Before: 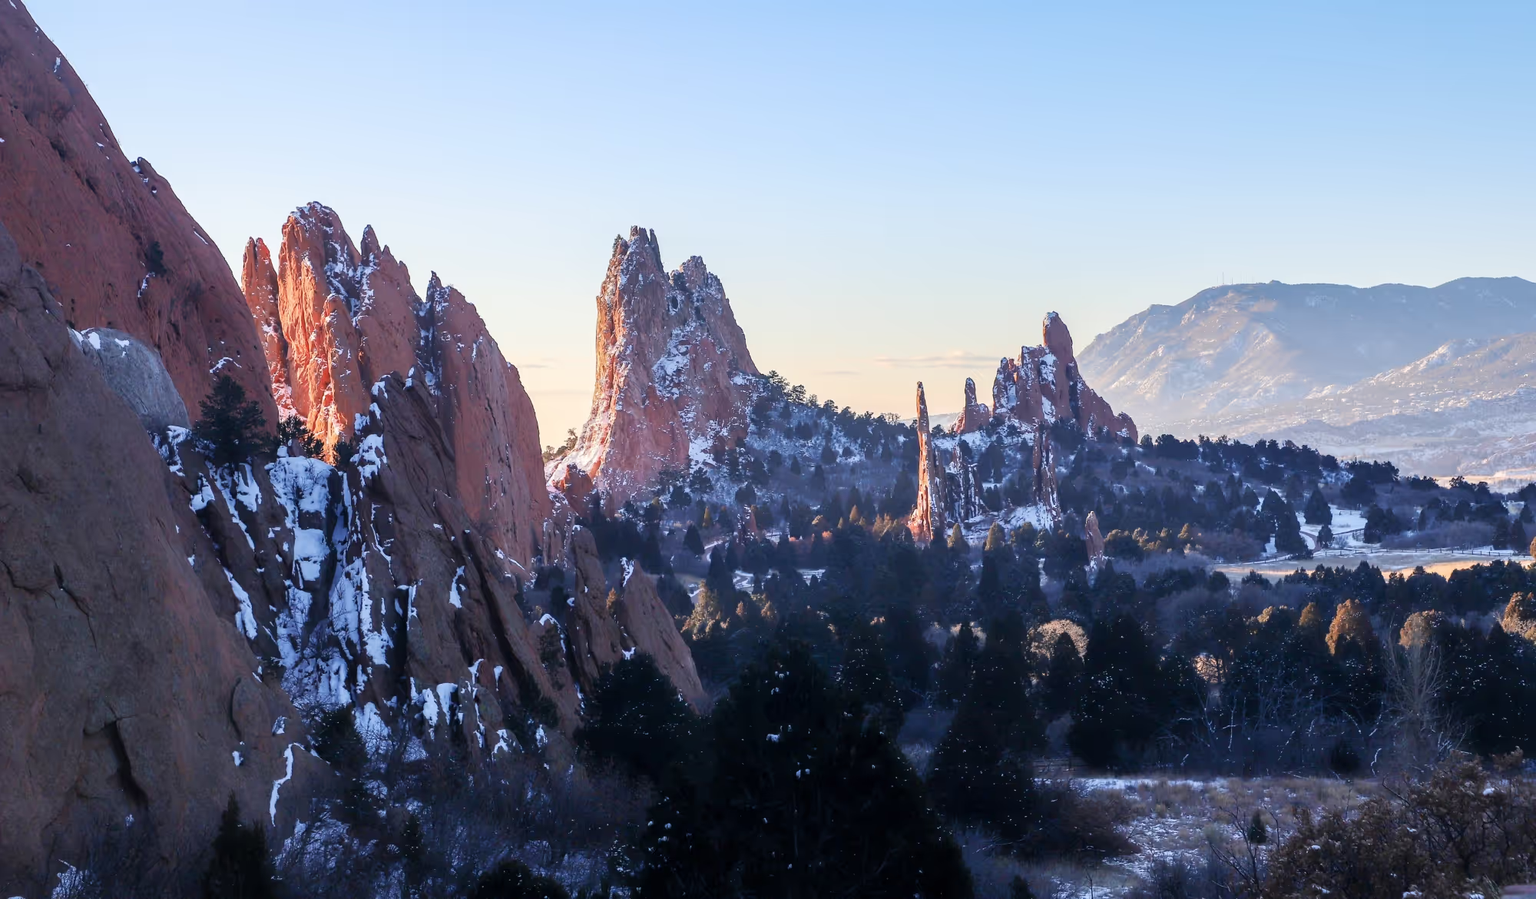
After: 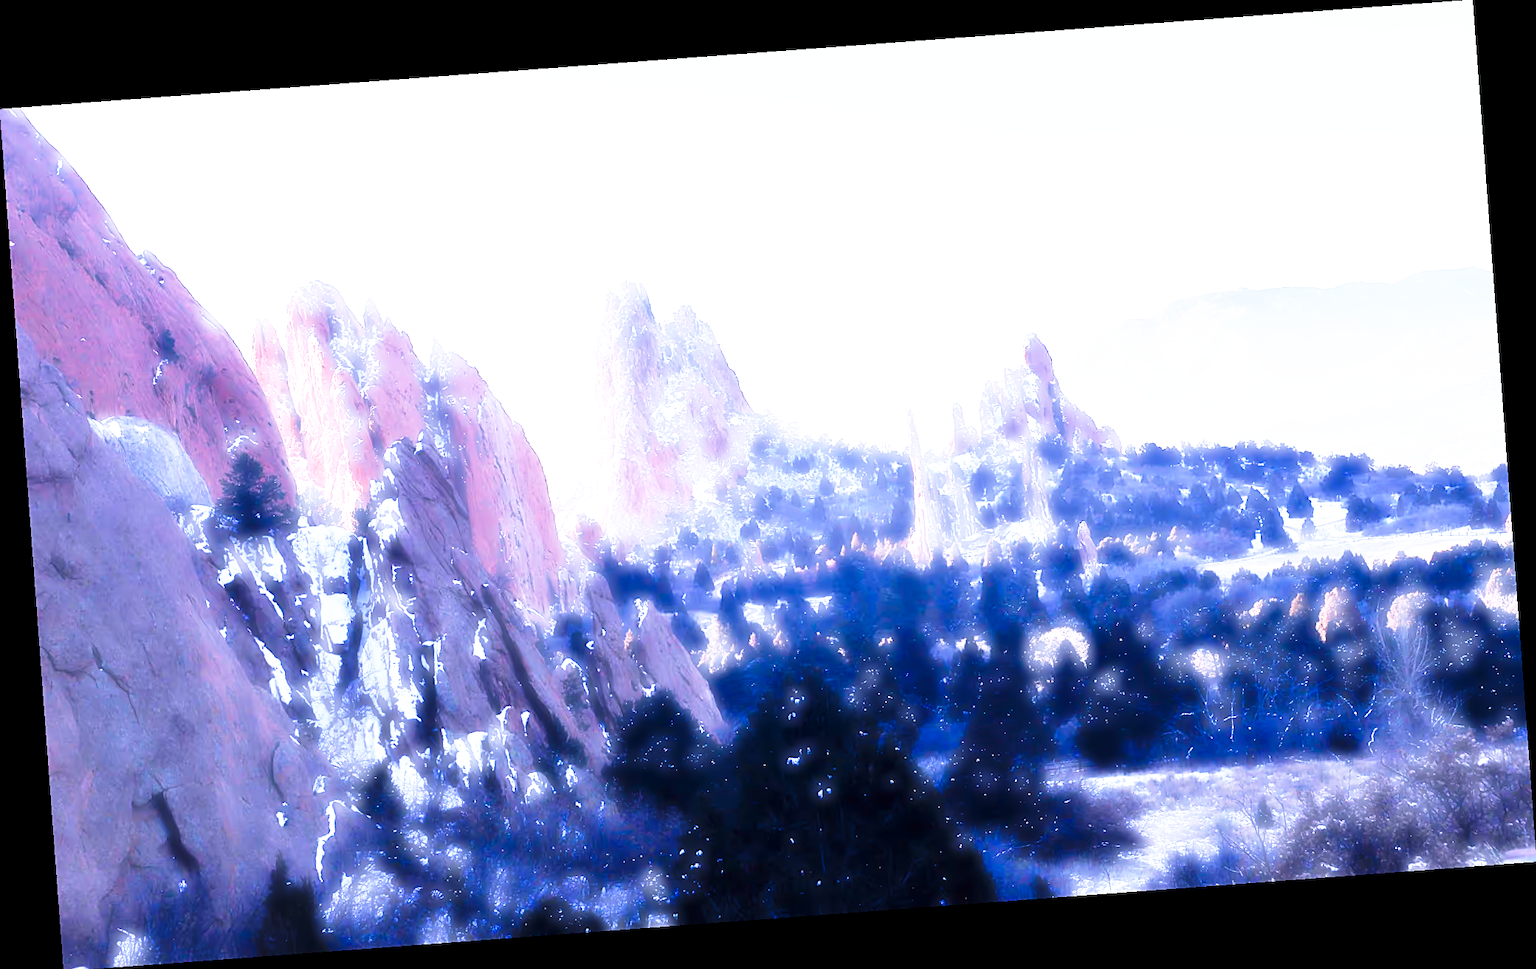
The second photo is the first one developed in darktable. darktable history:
color calibration: output R [1.063, -0.012, -0.003, 0], output B [-0.079, 0.047, 1, 0], illuminant custom, x 0.389, y 0.387, temperature 3838.64 K
rotate and perspective: rotation -4.25°, automatic cropping off
base curve: curves: ch0 [(0, 0) (0.026, 0.03) (0.109, 0.232) (0.351, 0.748) (0.669, 0.968) (1, 1)], preserve colors none
color balance rgb: linear chroma grading › shadows -2.2%, linear chroma grading › highlights -15%, linear chroma grading › global chroma -10%, linear chroma grading › mid-tones -10%, perceptual saturation grading › global saturation 45%, perceptual saturation grading › highlights -50%, perceptual saturation grading › shadows 30%, perceptual brilliance grading › global brilliance 18%, global vibrance 45%
sharpen: on, module defaults
haze removal: strength -0.9, distance 0.225, compatibility mode true, adaptive false
